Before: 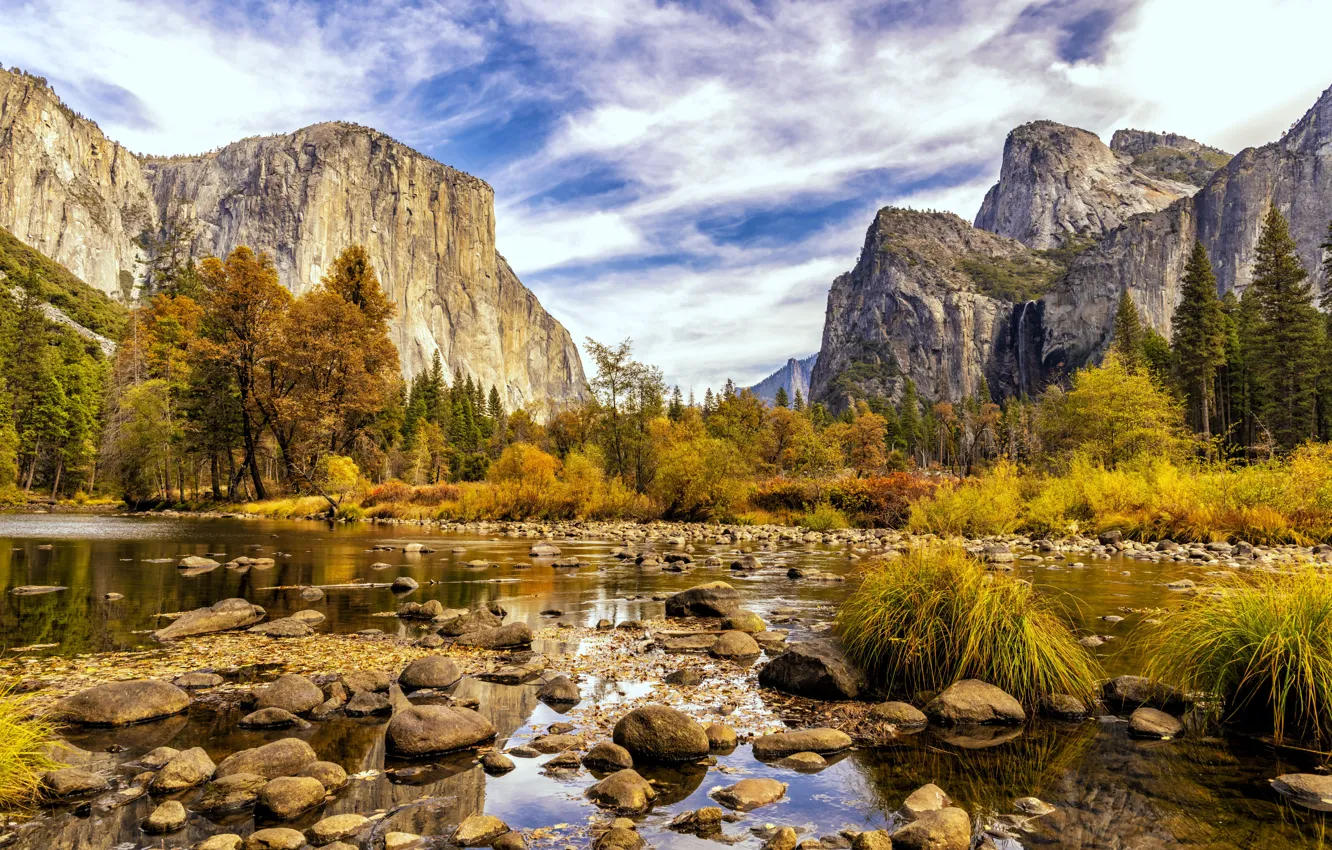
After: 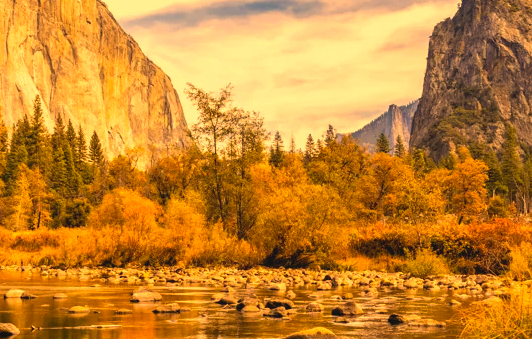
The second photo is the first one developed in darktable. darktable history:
white balance: red 1.467, blue 0.684
contrast brightness saturation: contrast -0.11
crop: left 30%, top 30%, right 30%, bottom 30%
color contrast: green-magenta contrast 0.8, blue-yellow contrast 1.1, unbound 0
